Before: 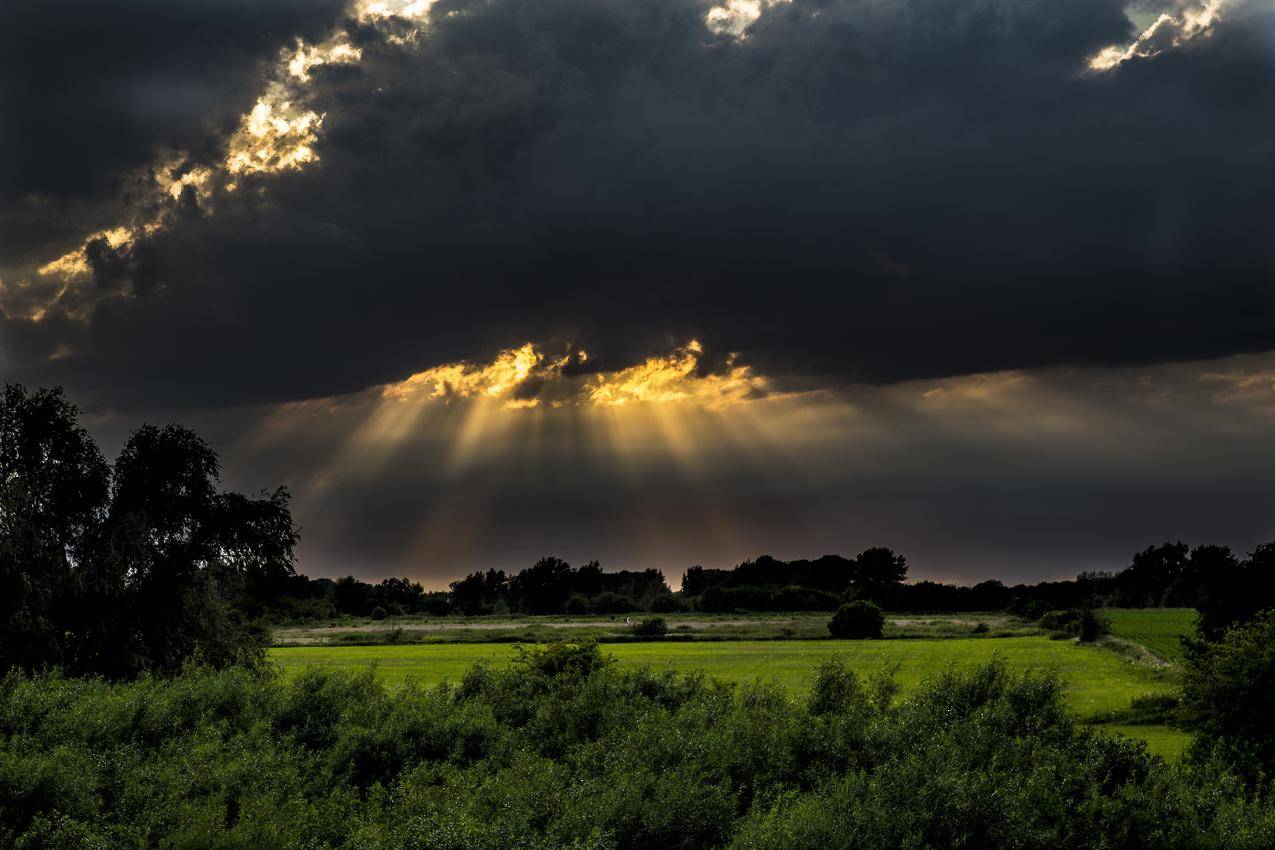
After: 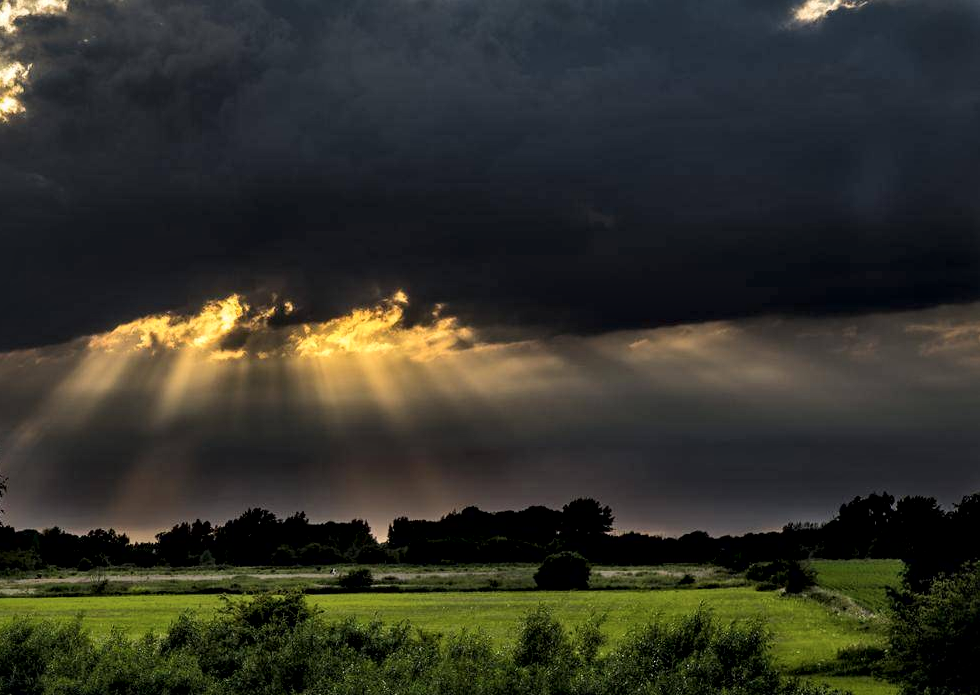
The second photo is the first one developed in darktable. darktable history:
crop: left 23.095%, top 5.827%, bottom 11.854%
local contrast: mode bilateral grid, contrast 25, coarseness 47, detail 151%, midtone range 0.2
